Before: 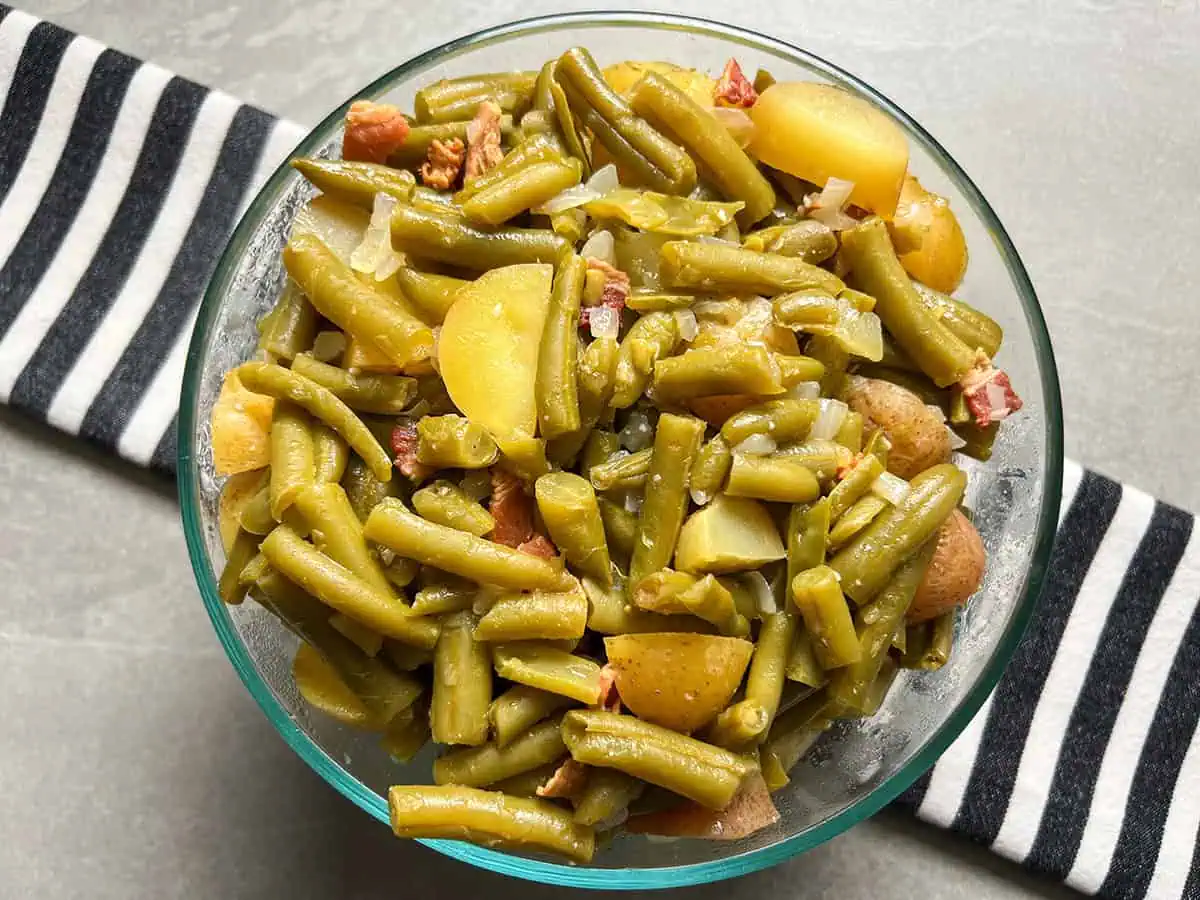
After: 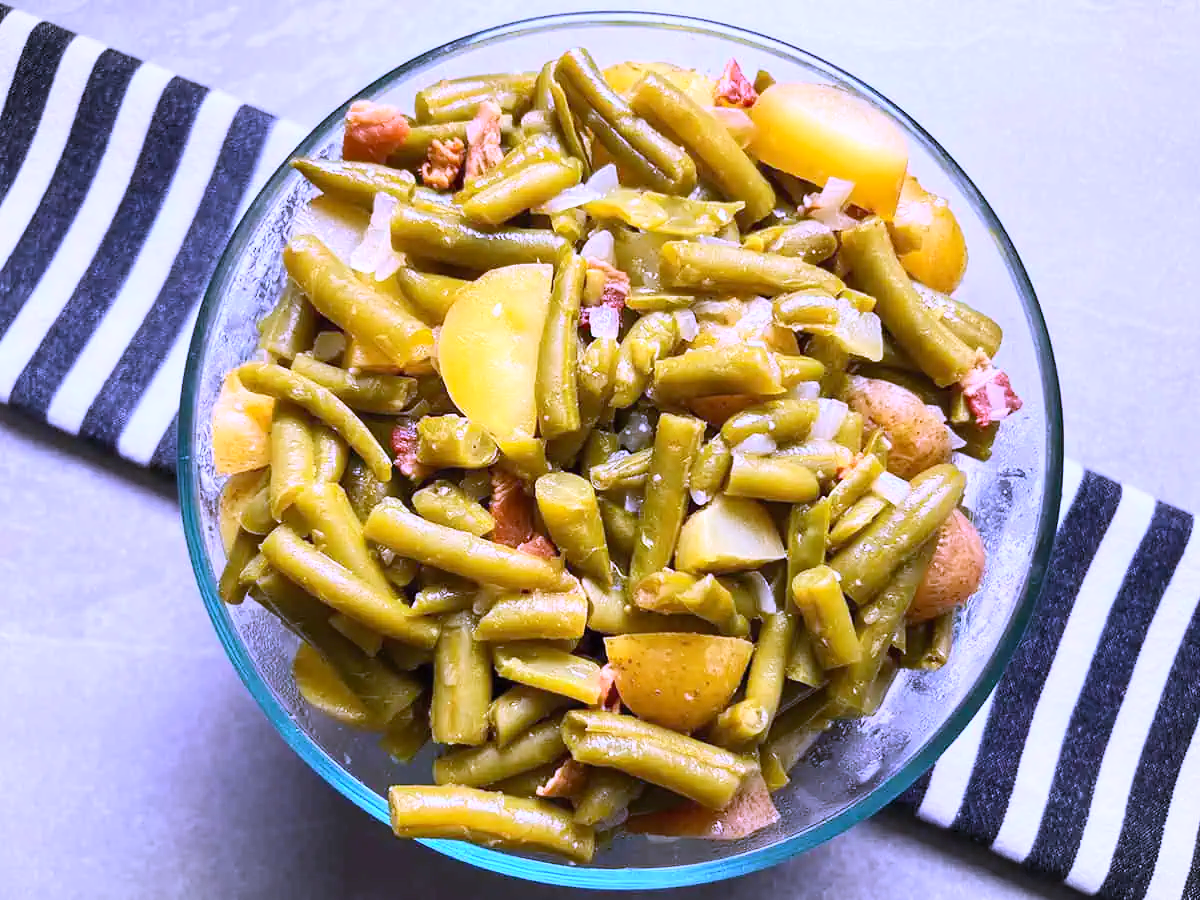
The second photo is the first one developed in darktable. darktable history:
white balance: red 0.98, blue 1.61
contrast brightness saturation: contrast 0.2, brightness 0.15, saturation 0.14
vignetting: fall-off start 100%, brightness -0.282, width/height ratio 1.31
